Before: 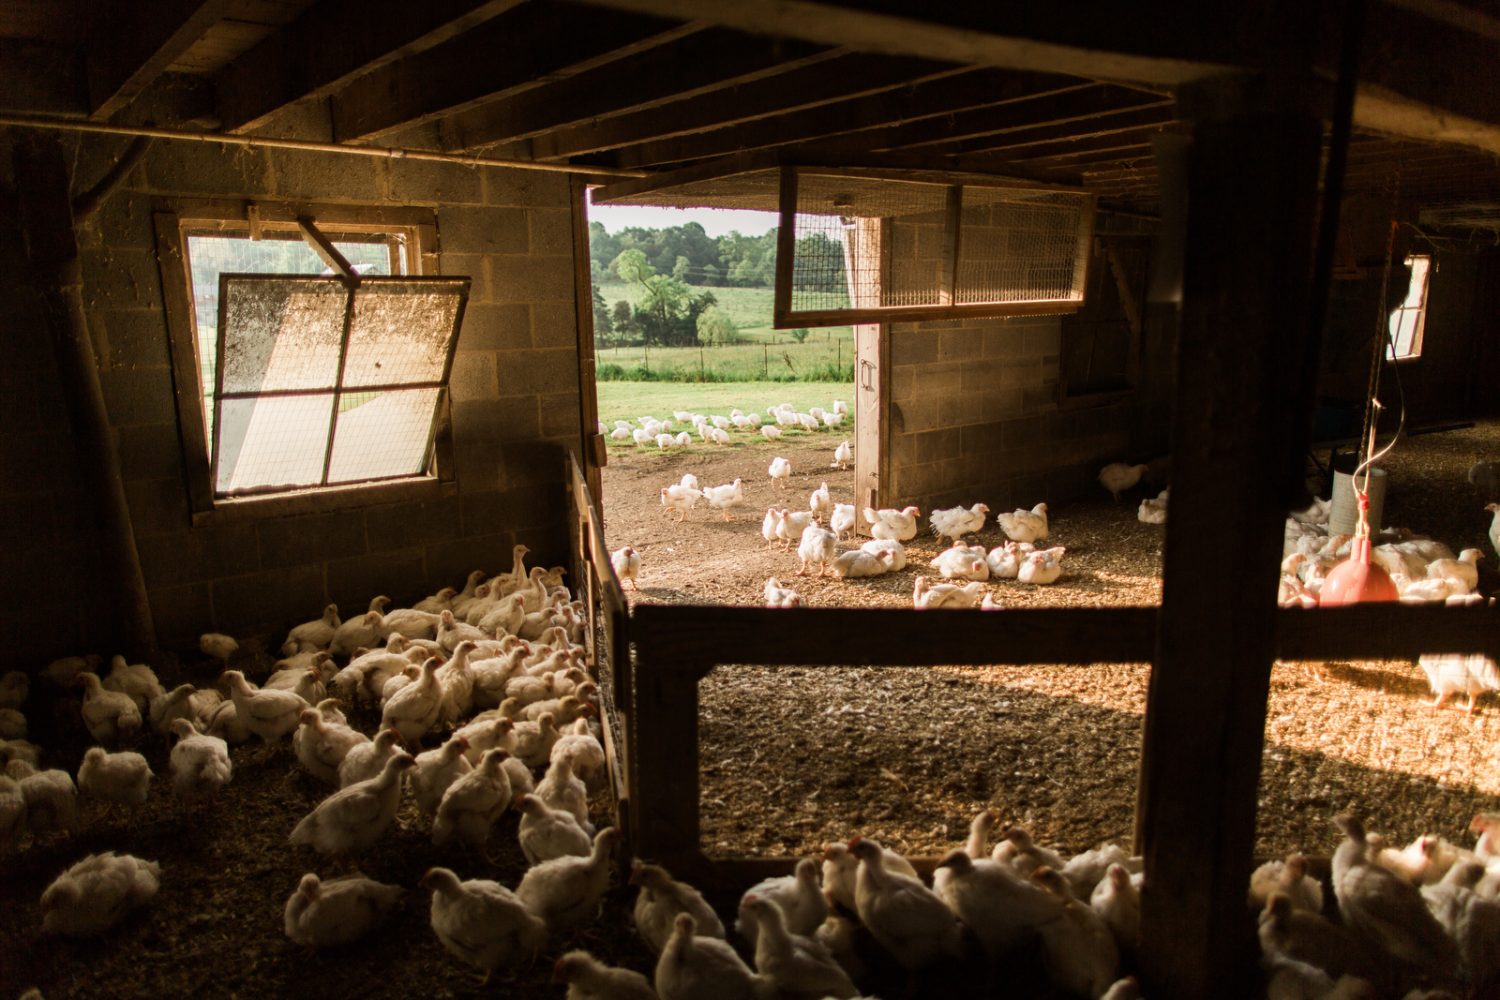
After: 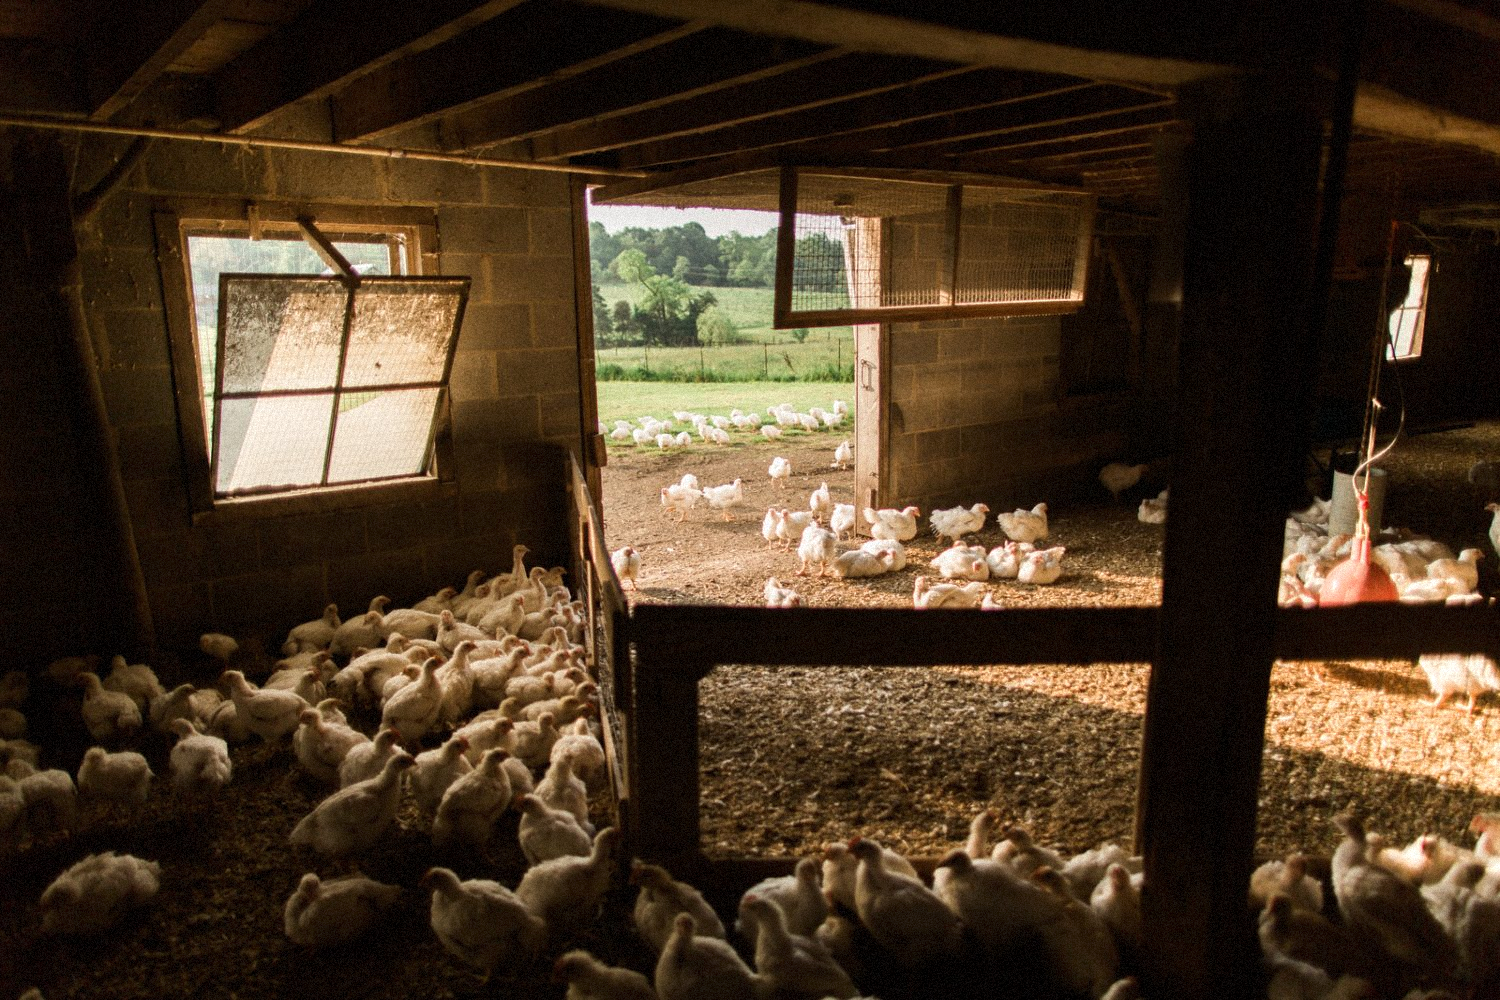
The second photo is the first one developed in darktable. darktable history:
shadows and highlights: shadows -10, white point adjustment 1.5, highlights 10
grain: mid-tones bias 0%
